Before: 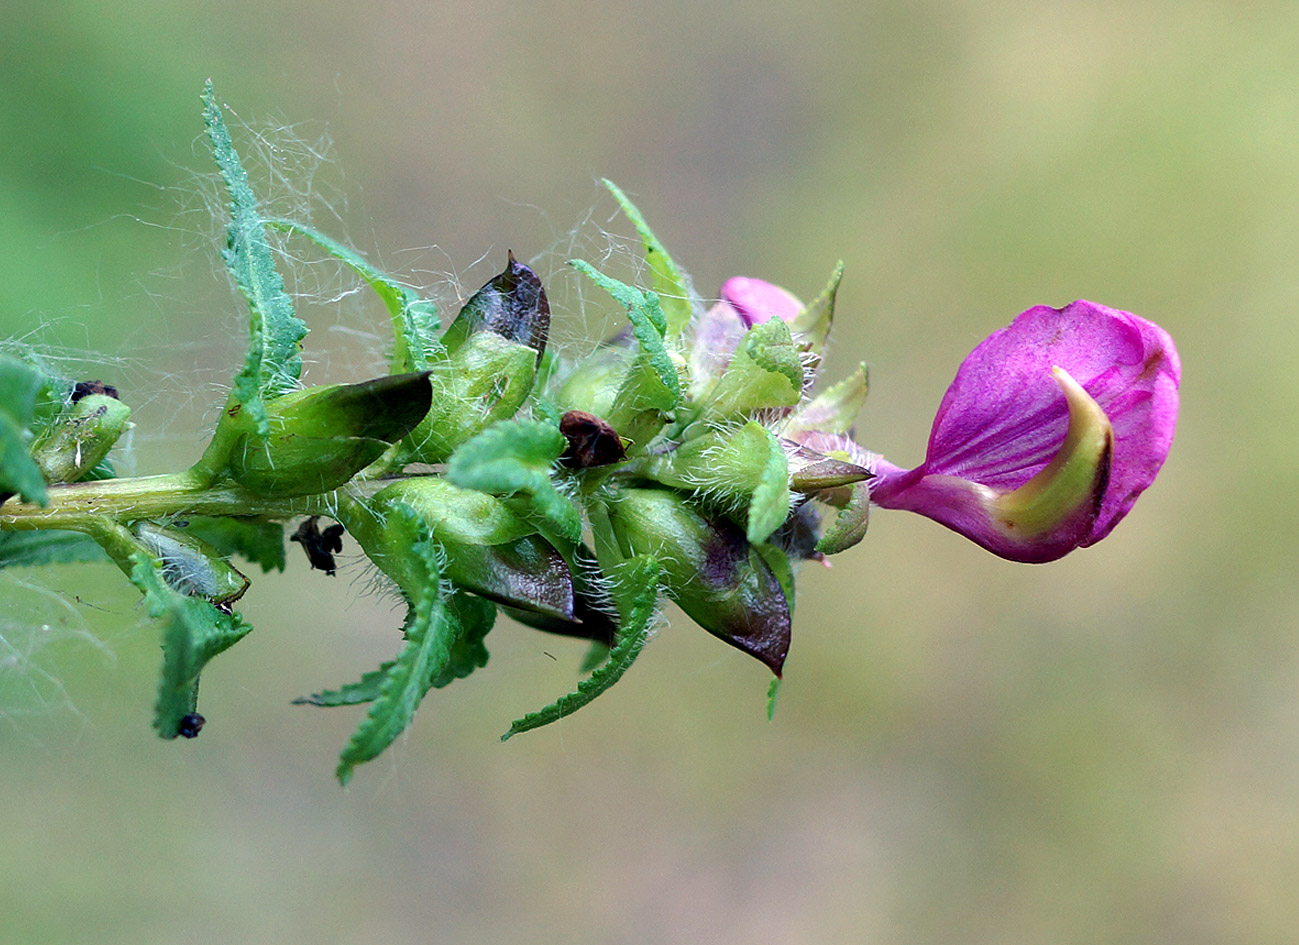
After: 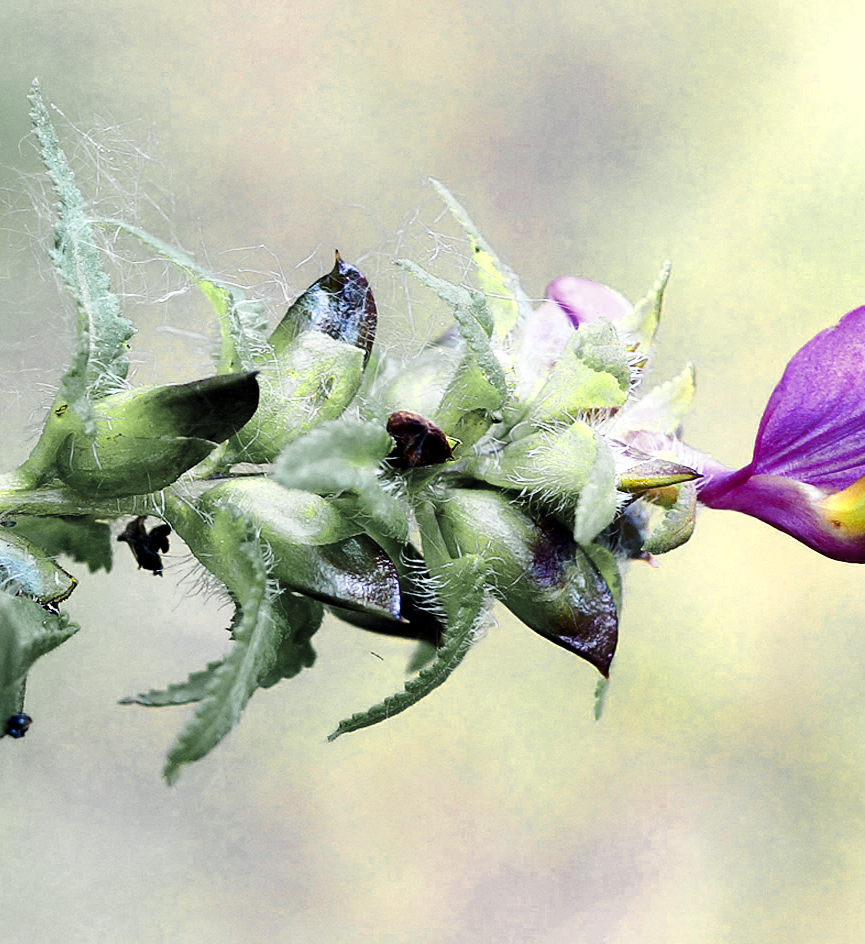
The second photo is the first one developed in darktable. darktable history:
color zones: curves: ch0 [(0.004, 0.306) (0.107, 0.448) (0.252, 0.656) (0.41, 0.398) (0.595, 0.515) (0.768, 0.628)]; ch1 [(0.07, 0.323) (0.151, 0.452) (0.252, 0.608) (0.346, 0.221) (0.463, 0.189) (0.61, 0.368) (0.735, 0.395) (0.921, 0.412)]; ch2 [(0, 0.476) (0.132, 0.512) (0.243, 0.512) (0.397, 0.48) (0.522, 0.376) (0.634, 0.536) (0.761, 0.46)]
crop and rotate: left 13.342%, right 19.991%
base curve: curves: ch0 [(0, 0) (0.028, 0.03) (0.121, 0.232) (0.46, 0.748) (0.859, 0.968) (1, 1)], preserve colors none
